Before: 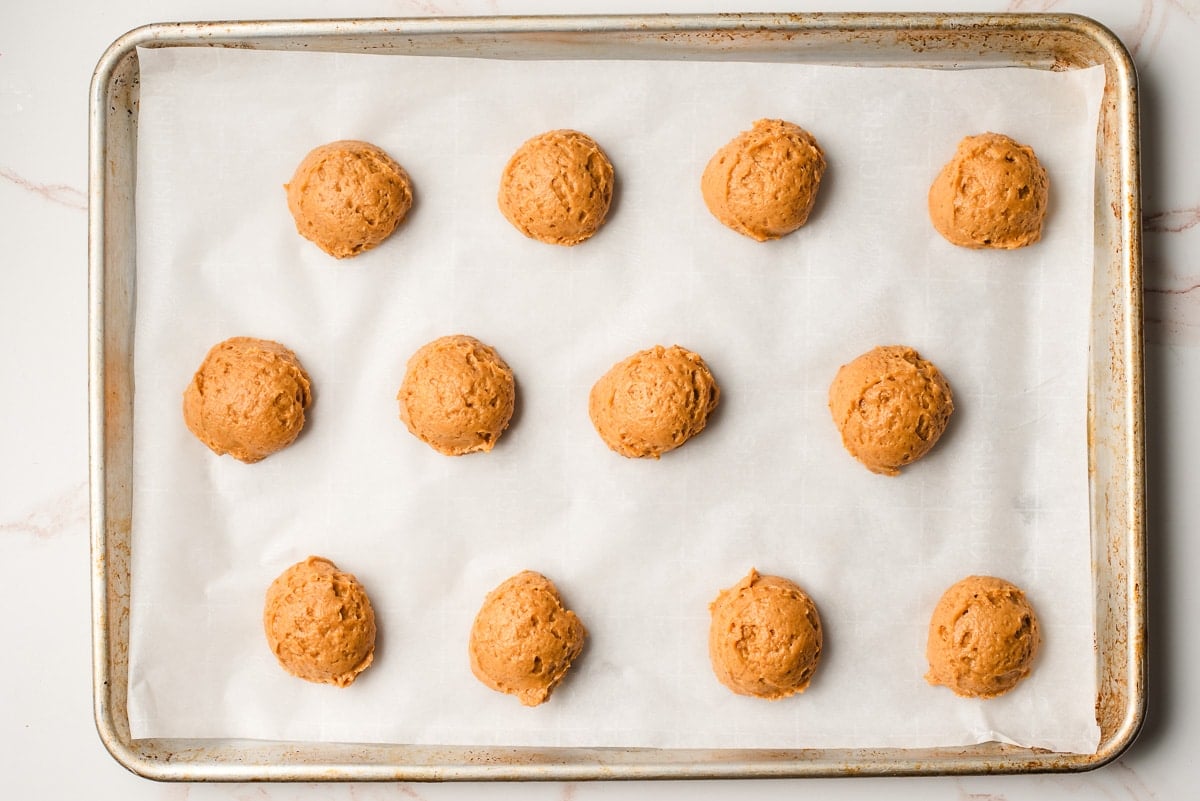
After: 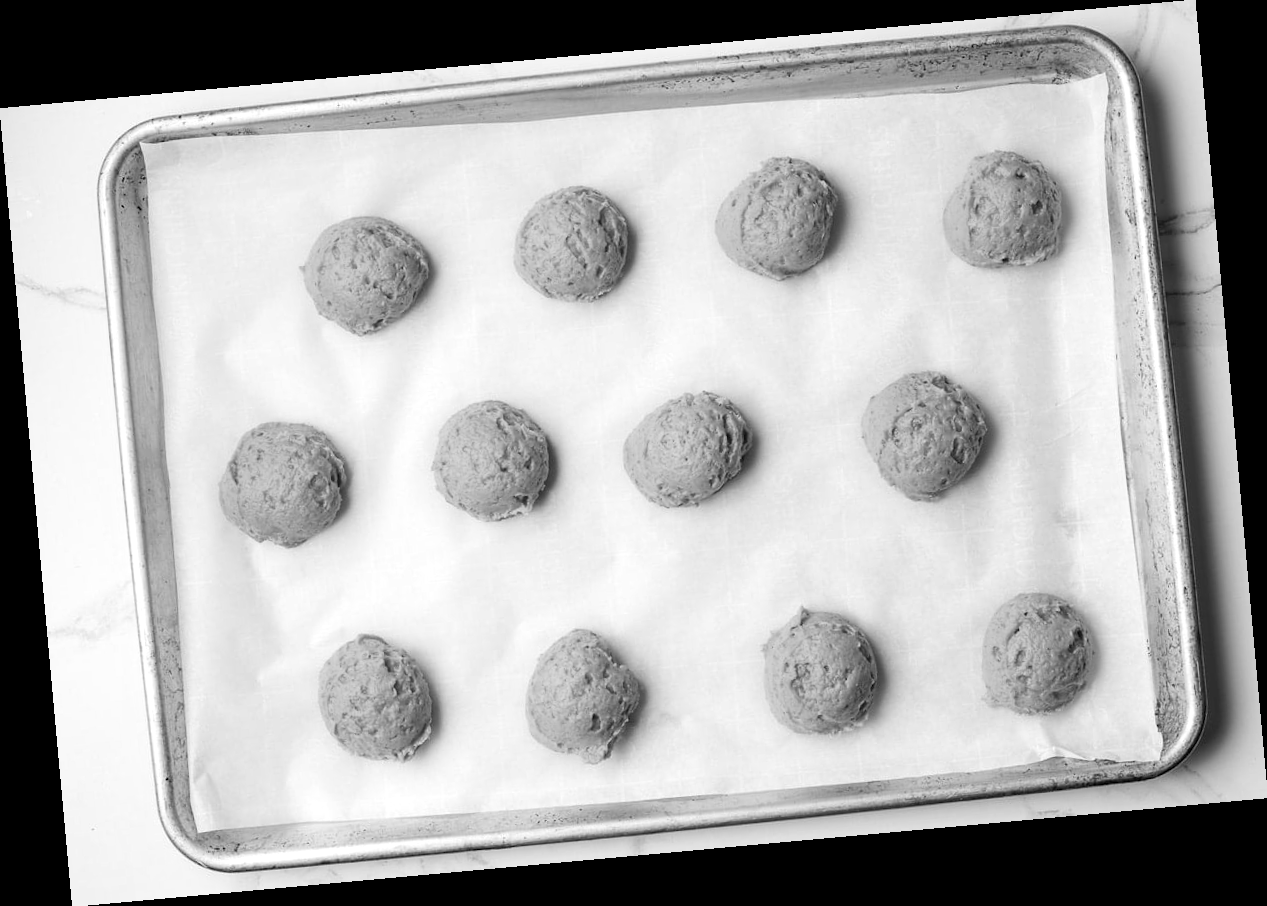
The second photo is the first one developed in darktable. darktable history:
rotate and perspective: rotation -5.2°, automatic cropping off
monochrome: a -4.13, b 5.16, size 1
exposure: black level correction 0.002, exposure 0.15 EV, compensate highlight preservation false
